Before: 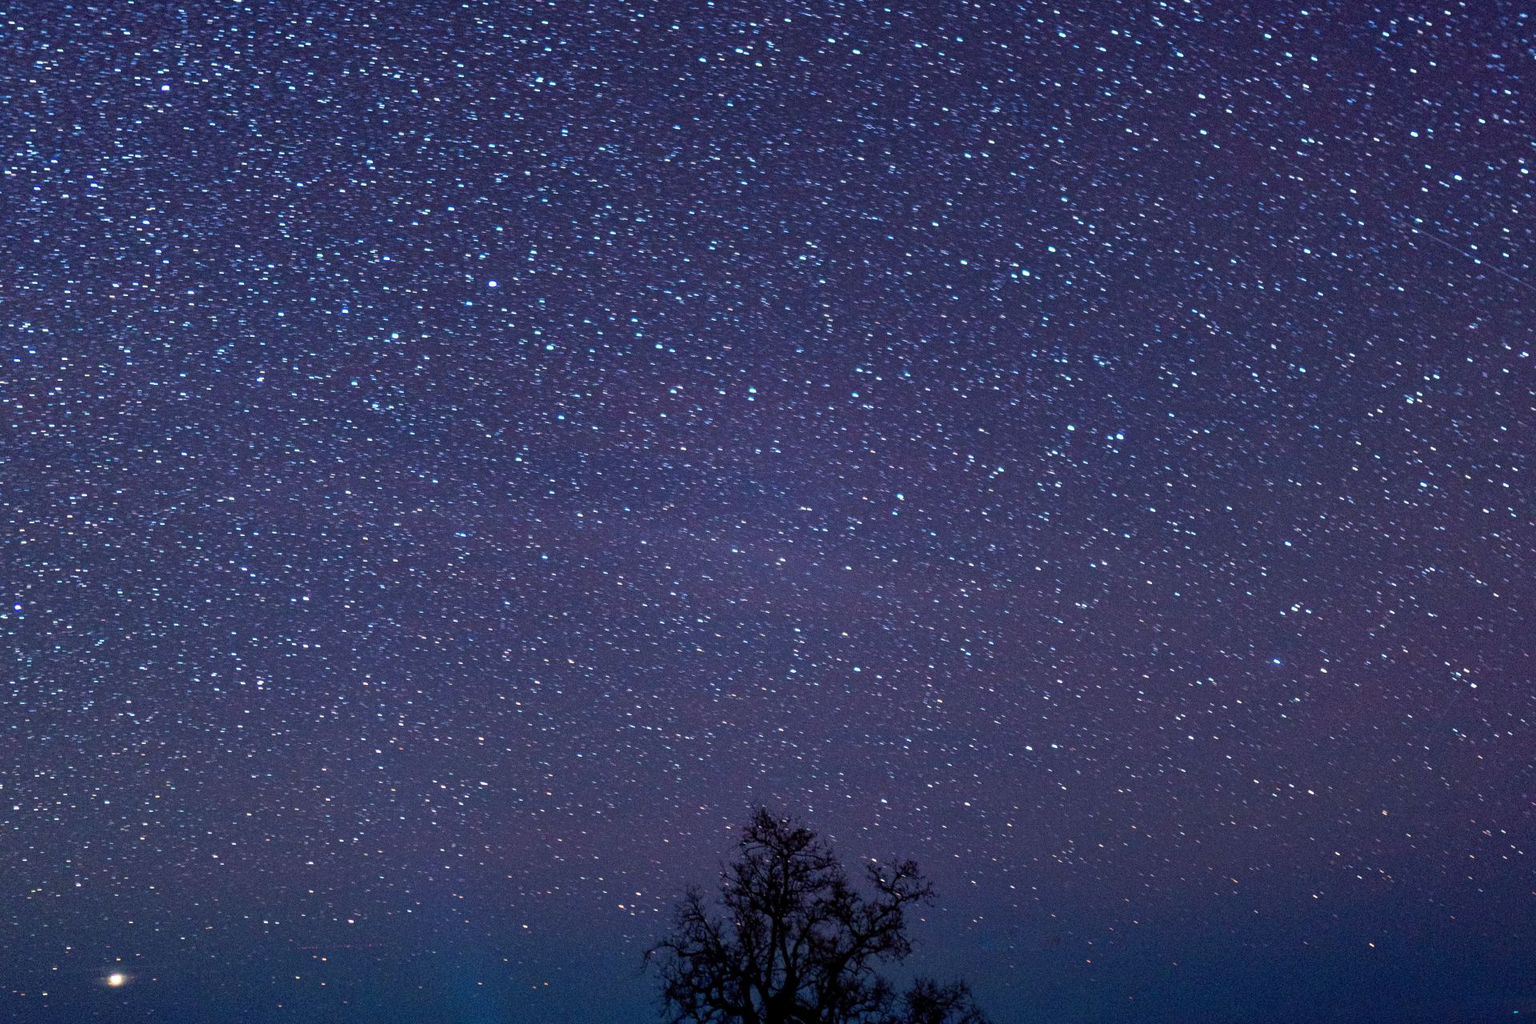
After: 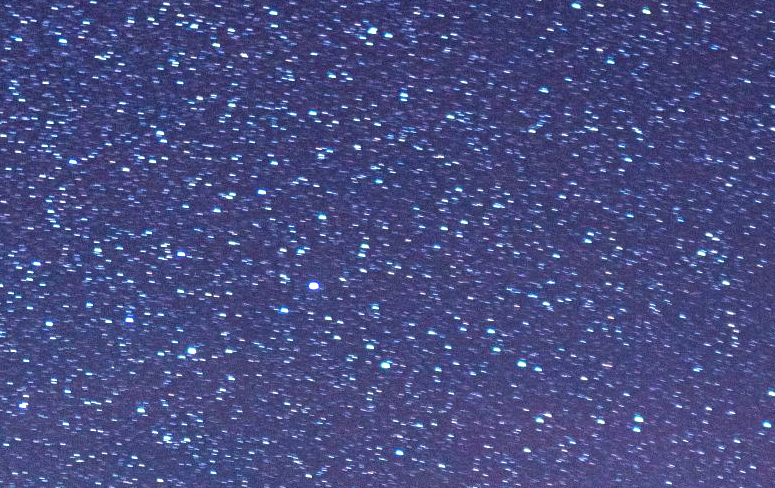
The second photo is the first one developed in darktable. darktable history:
crop: left 15.758%, top 5.432%, right 43.844%, bottom 56.37%
exposure: exposure 0.703 EV, compensate highlight preservation false
